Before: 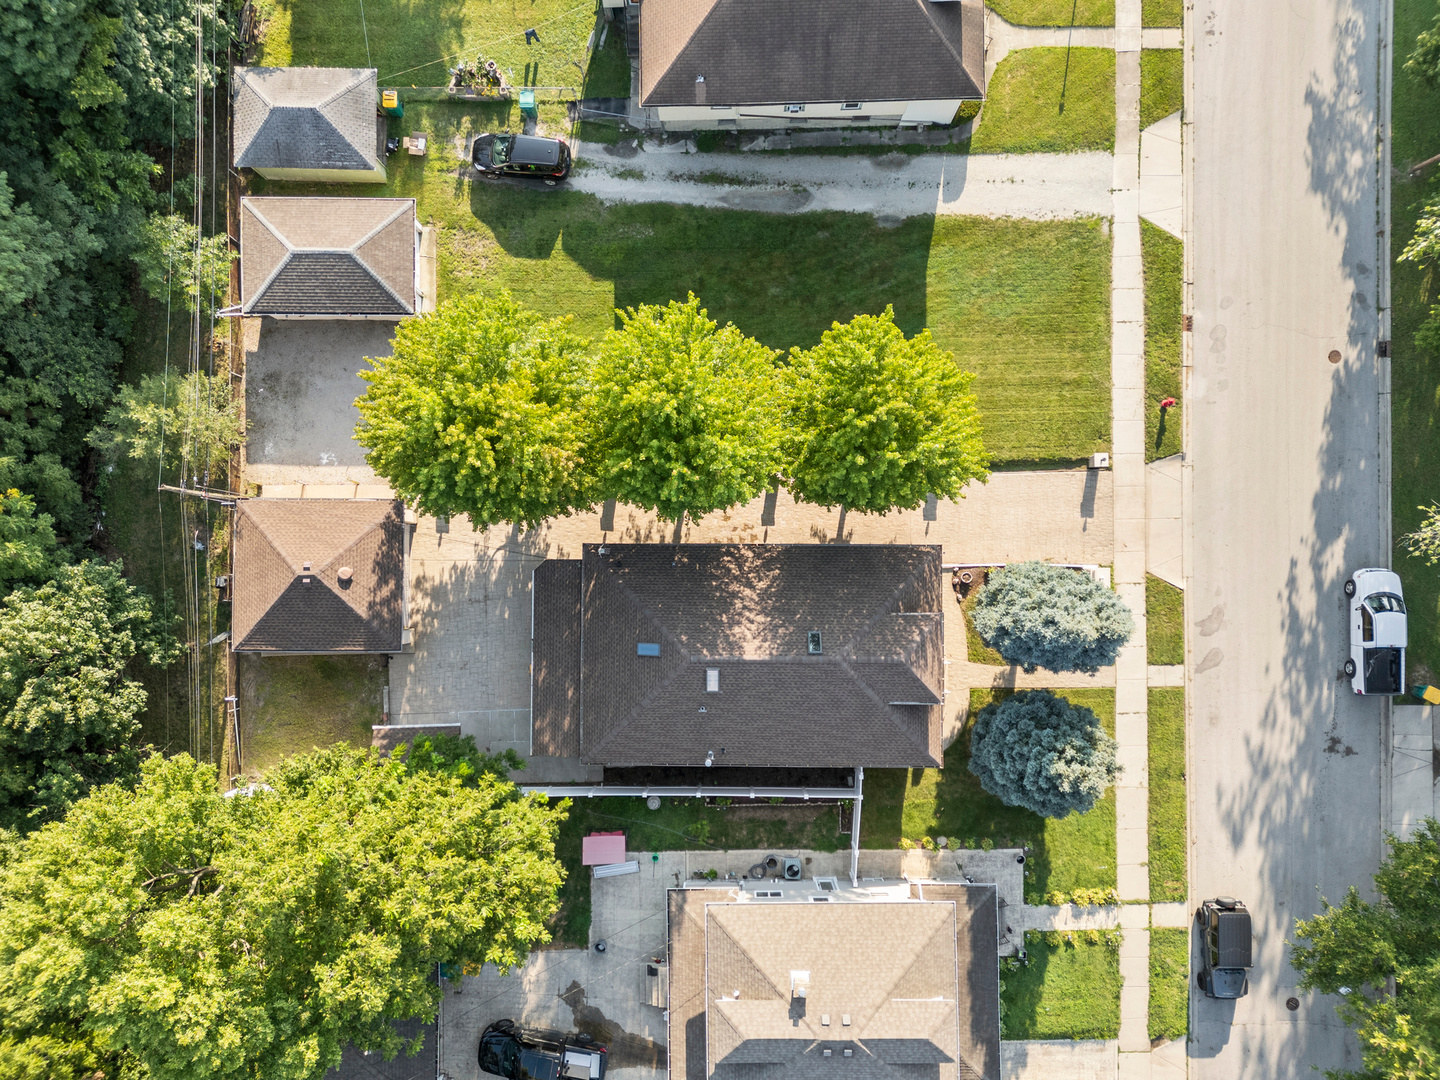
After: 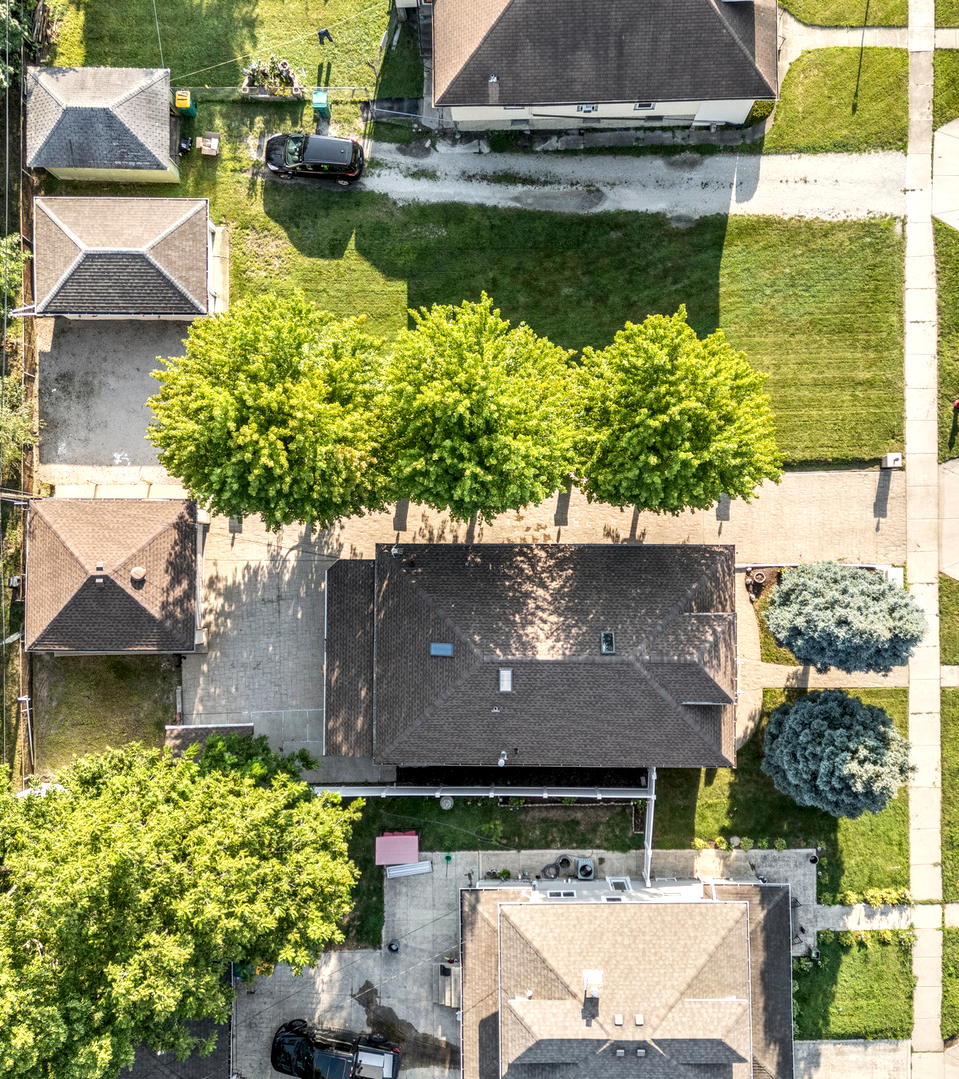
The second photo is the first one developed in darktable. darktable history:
local contrast: detail 150%
crop and rotate: left 14.436%, right 18.898%
